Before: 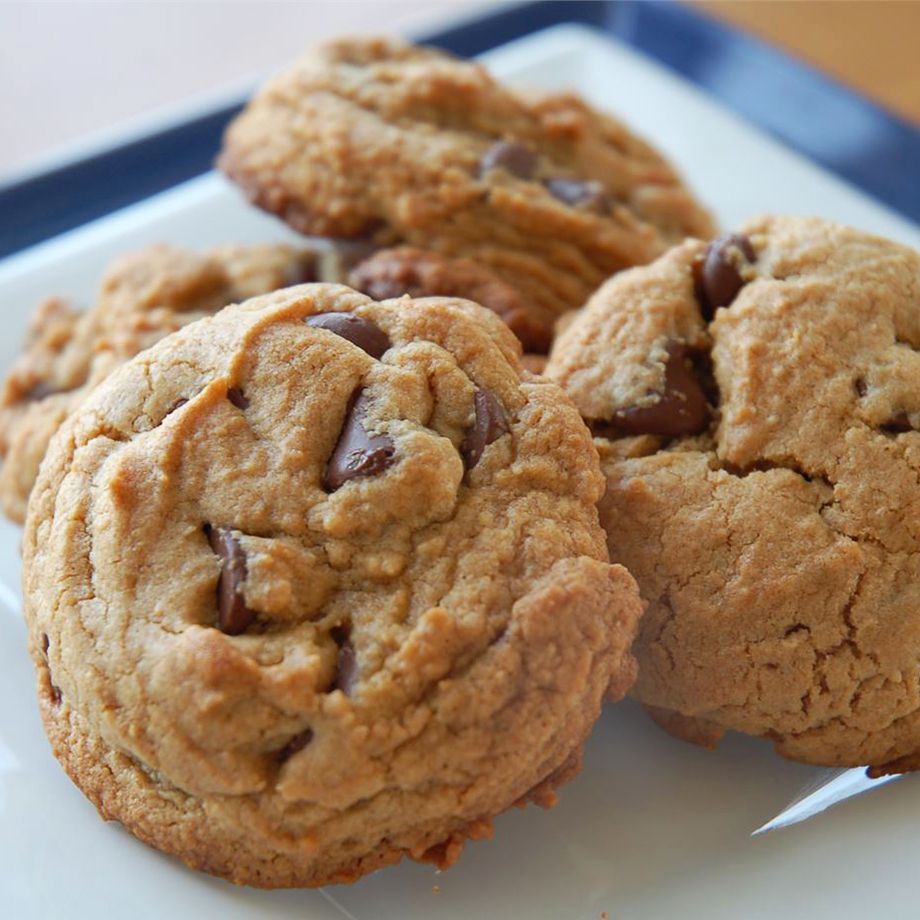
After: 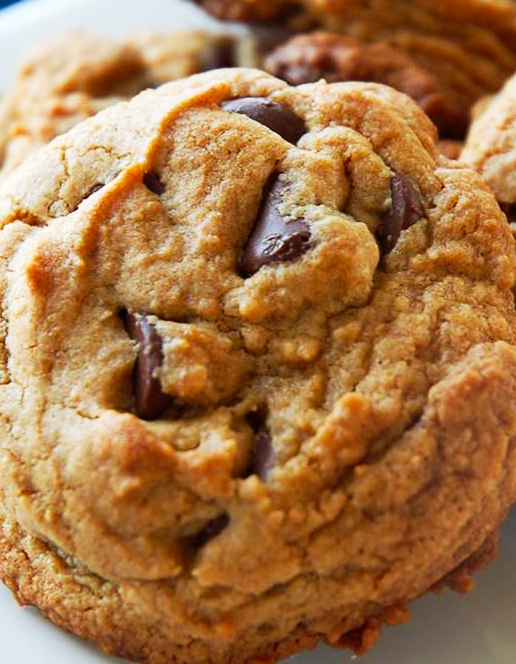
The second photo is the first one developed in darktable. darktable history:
tone curve: curves: ch0 [(0, 0) (0.137, 0.063) (0.255, 0.176) (0.502, 0.502) (0.749, 0.839) (1, 1)], preserve colors none
crop: left 9.207%, top 23.417%, right 34.642%, bottom 4.403%
